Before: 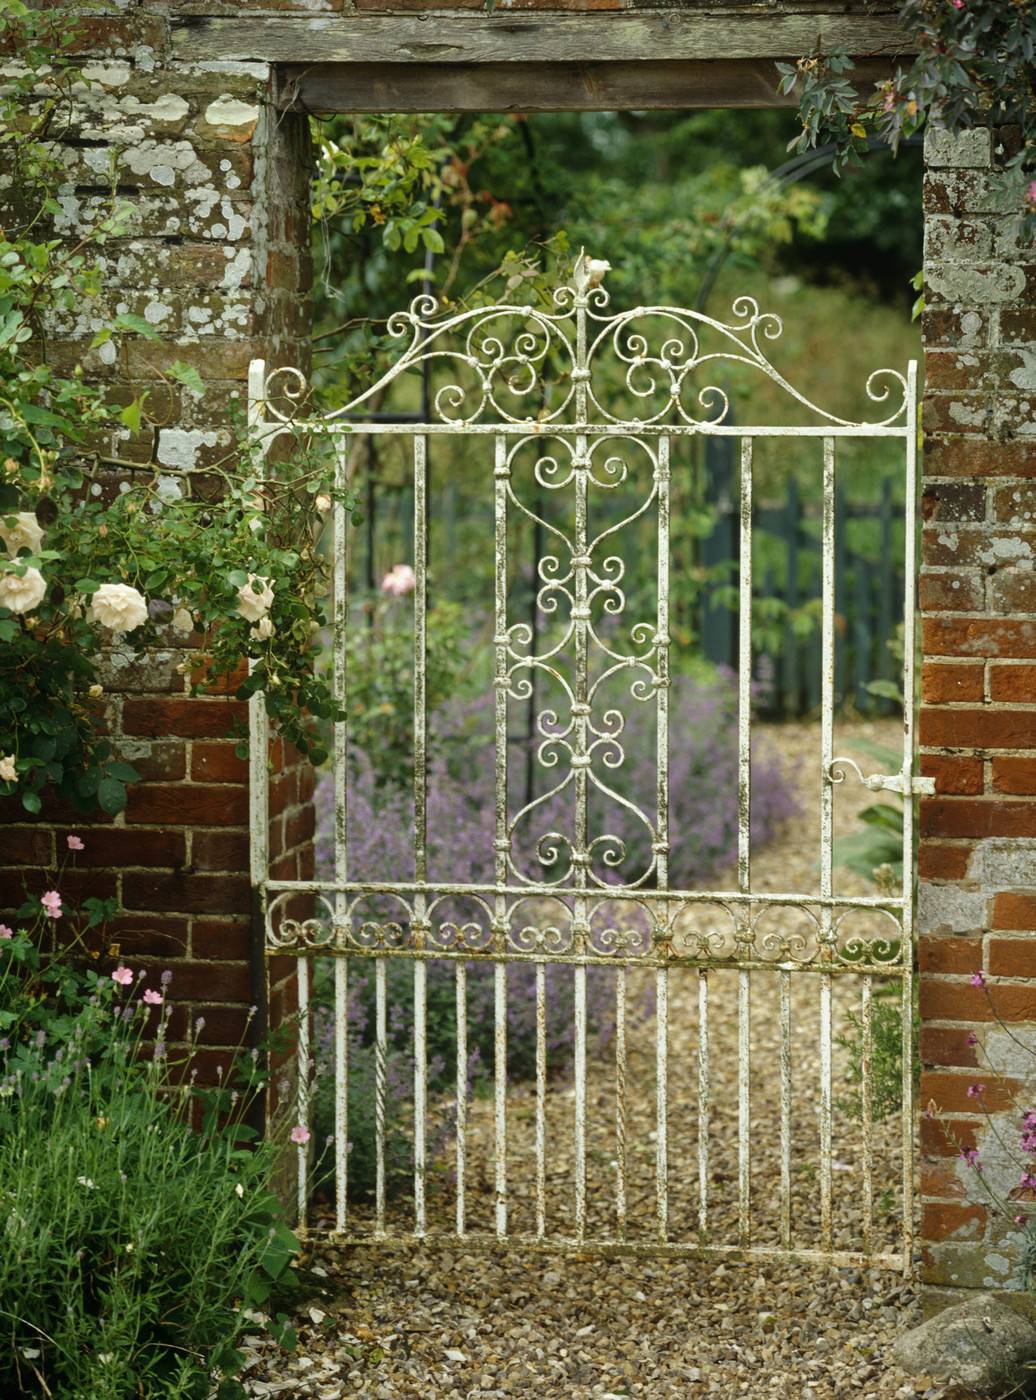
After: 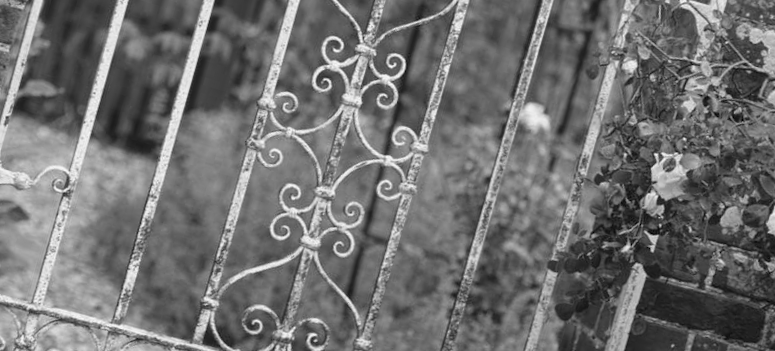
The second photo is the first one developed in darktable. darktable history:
monochrome: a 26.22, b 42.67, size 0.8
white balance: emerald 1
color correction: highlights a* -5.3, highlights b* 9.8, shadows a* 9.8, shadows b* 24.26
crop and rotate: angle 16.12°, top 30.835%, bottom 35.653%
